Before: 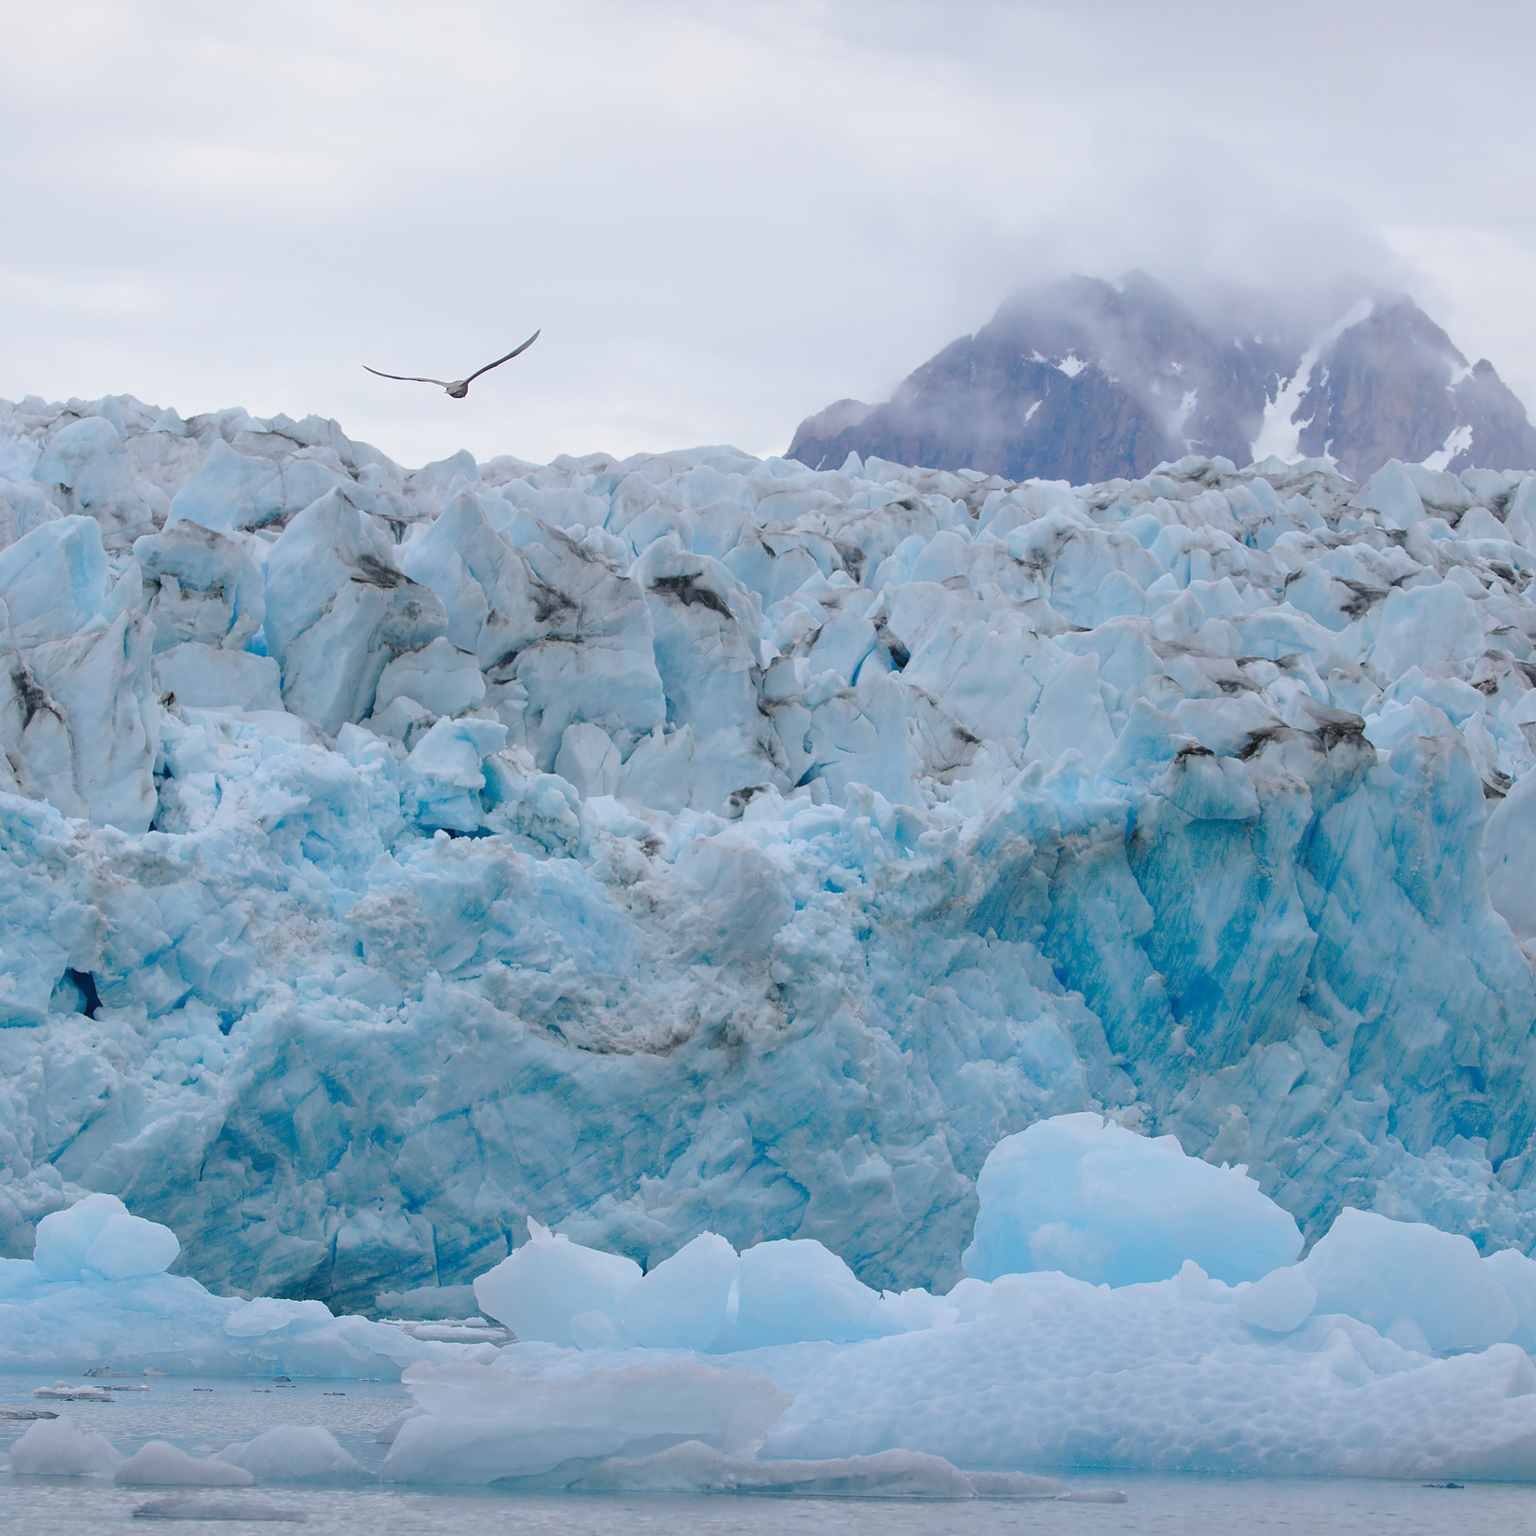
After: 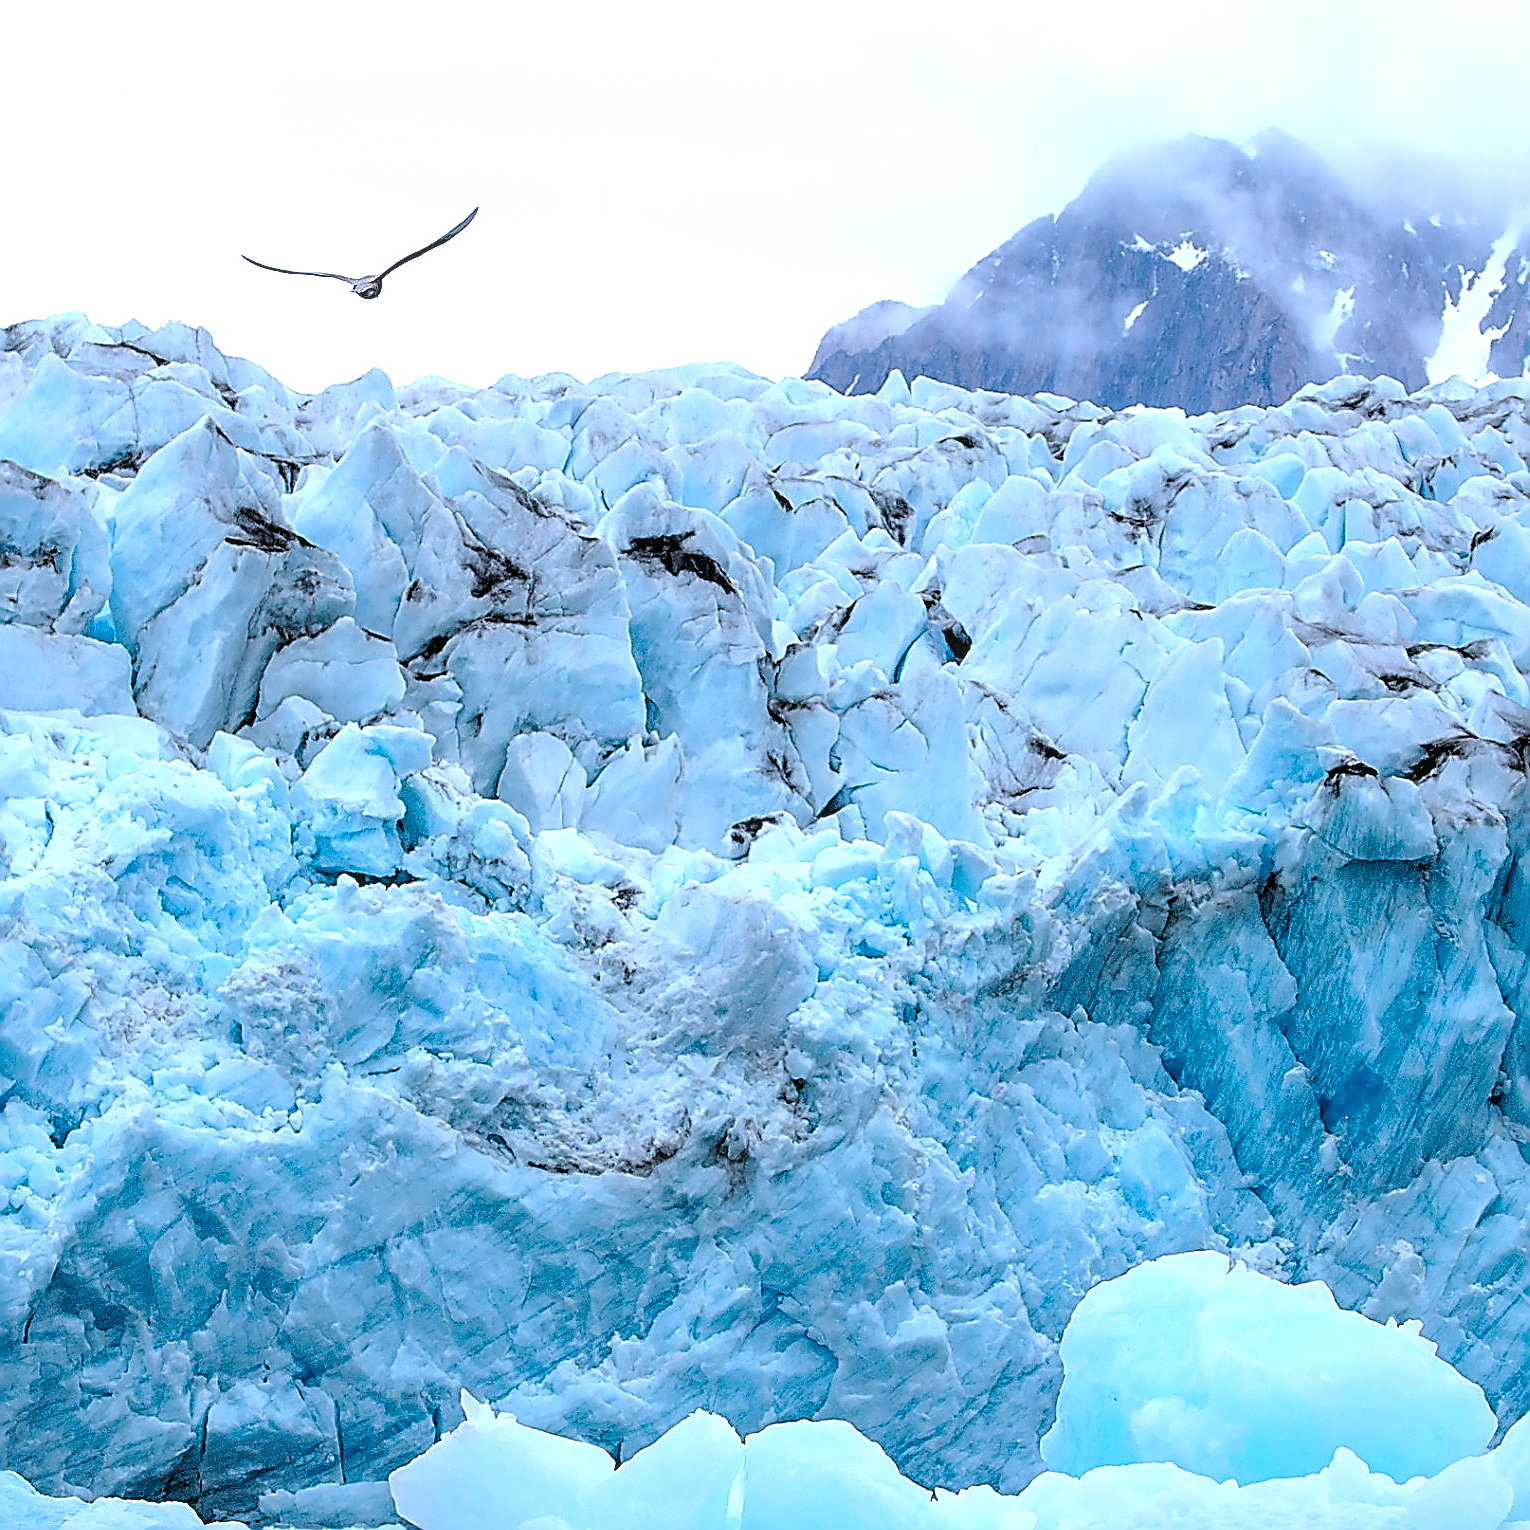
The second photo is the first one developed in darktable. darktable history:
sharpen: amount 2
color correction: highlights a* -2.24, highlights b* -18.1
rgb levels: levels [[0.034, 0.472, 0.904], [0, 0.5, 1], [0, 0.5, 1]]
crop and rotate: left 11.831%, top 11.346%, right 13.429%, bottom 13.899%
exposure: compensate highlight preservation false
tone equalizer: -8 EV -0.75 EV, -7 EV -0.7 EV, -6 EV -0.6 EV, -5 EV -0.4 EV, -3 EV 0.4 EV, -2 EV 0.6 EV, -1 EV 0.7 EV, +0 EV 0.75 EV, edges refinement/feathering 500, mask exposure compensation -1.57 EV, preserve details no
local contrast: on, module defaults
